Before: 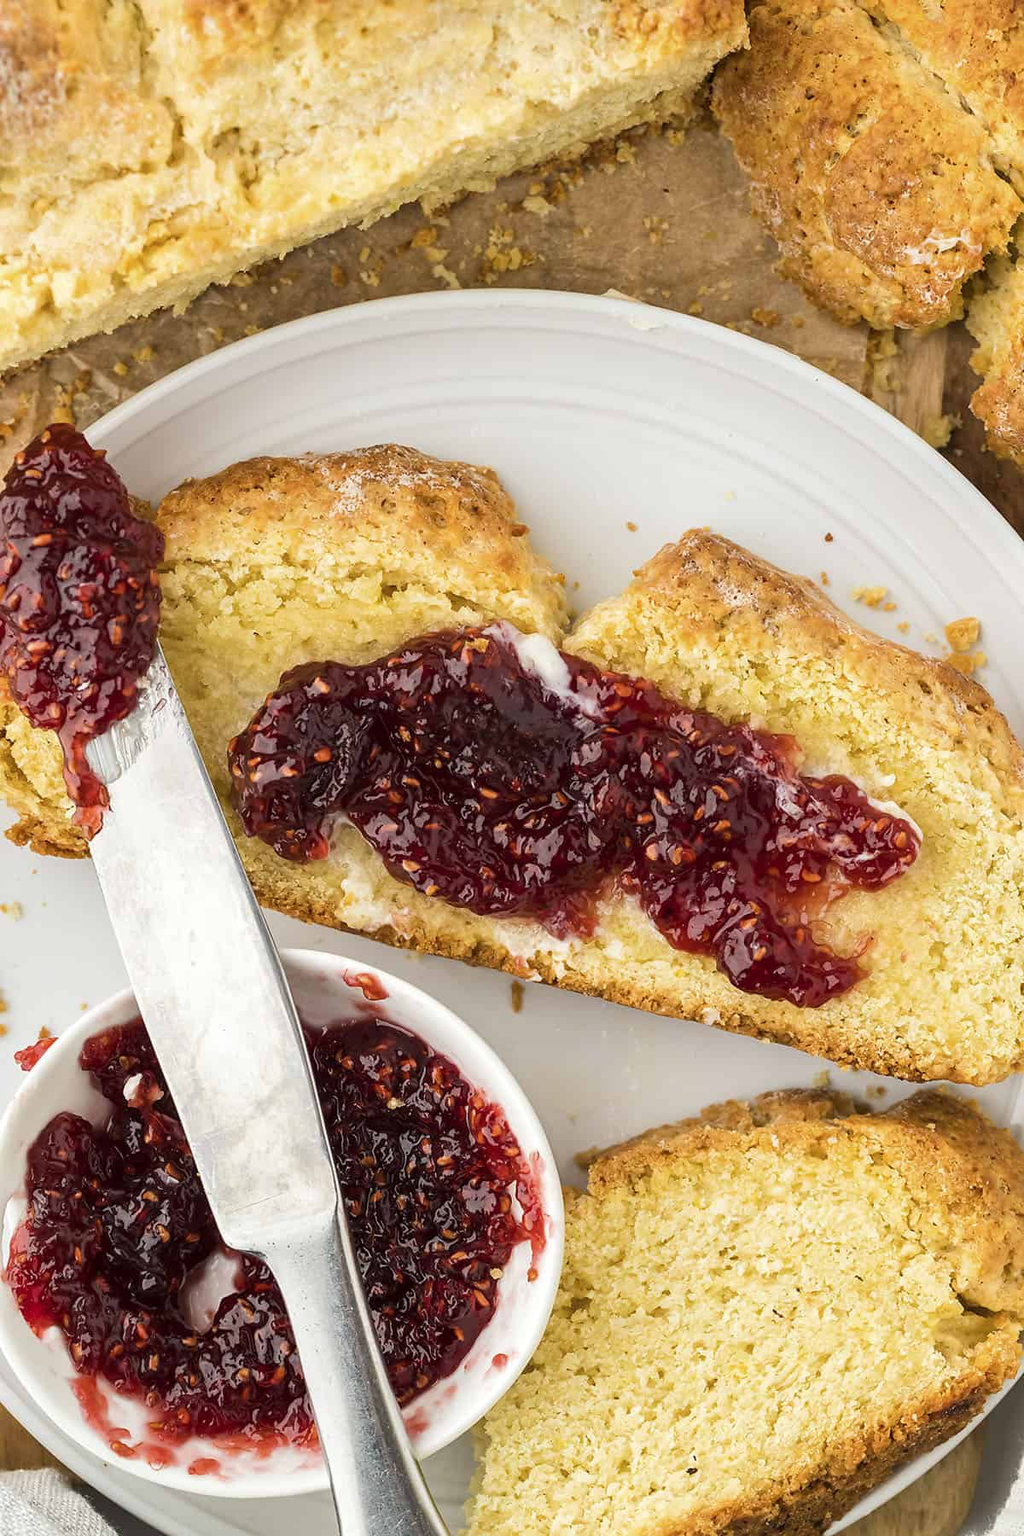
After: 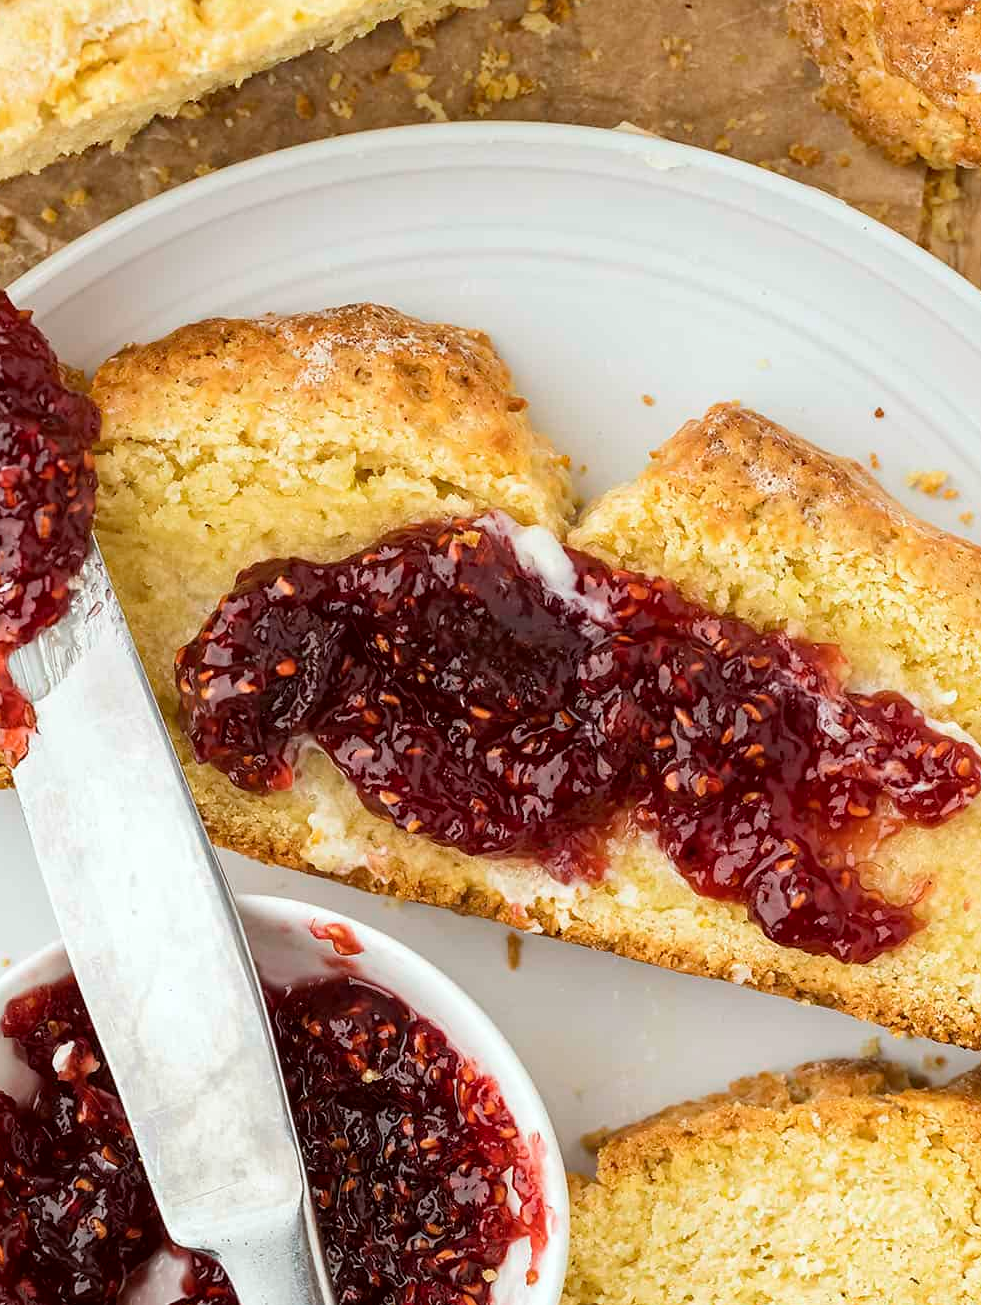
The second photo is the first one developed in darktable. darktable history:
crop: left 7.743%, top 12.095%, right 10.474%, bottom 15.396%
color correction: highlights a* -2.74, highlights b* -1.95, shadows a* 2.25, shadows b* 2.87
